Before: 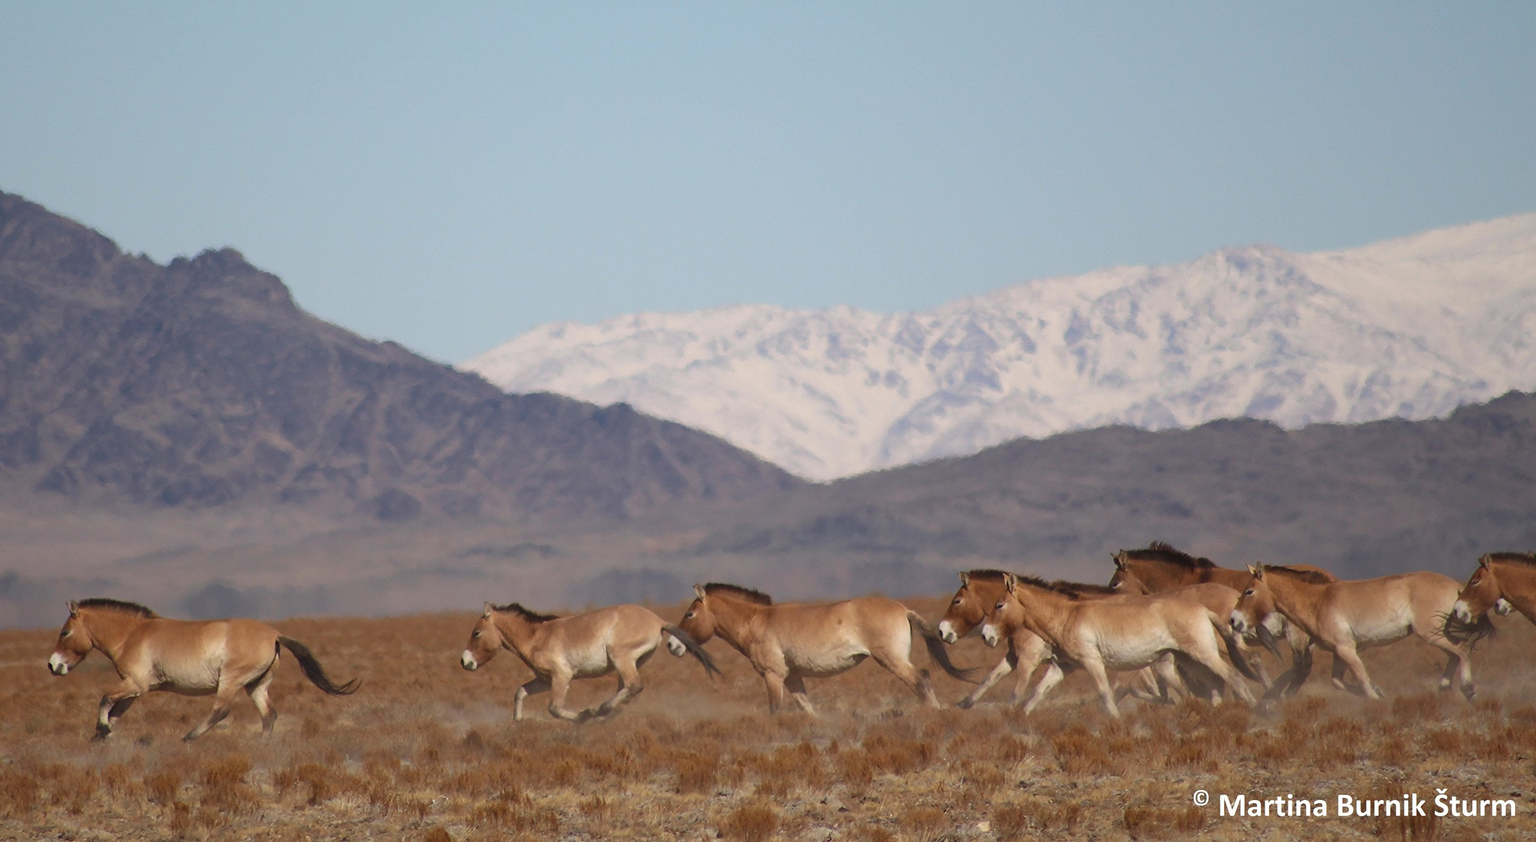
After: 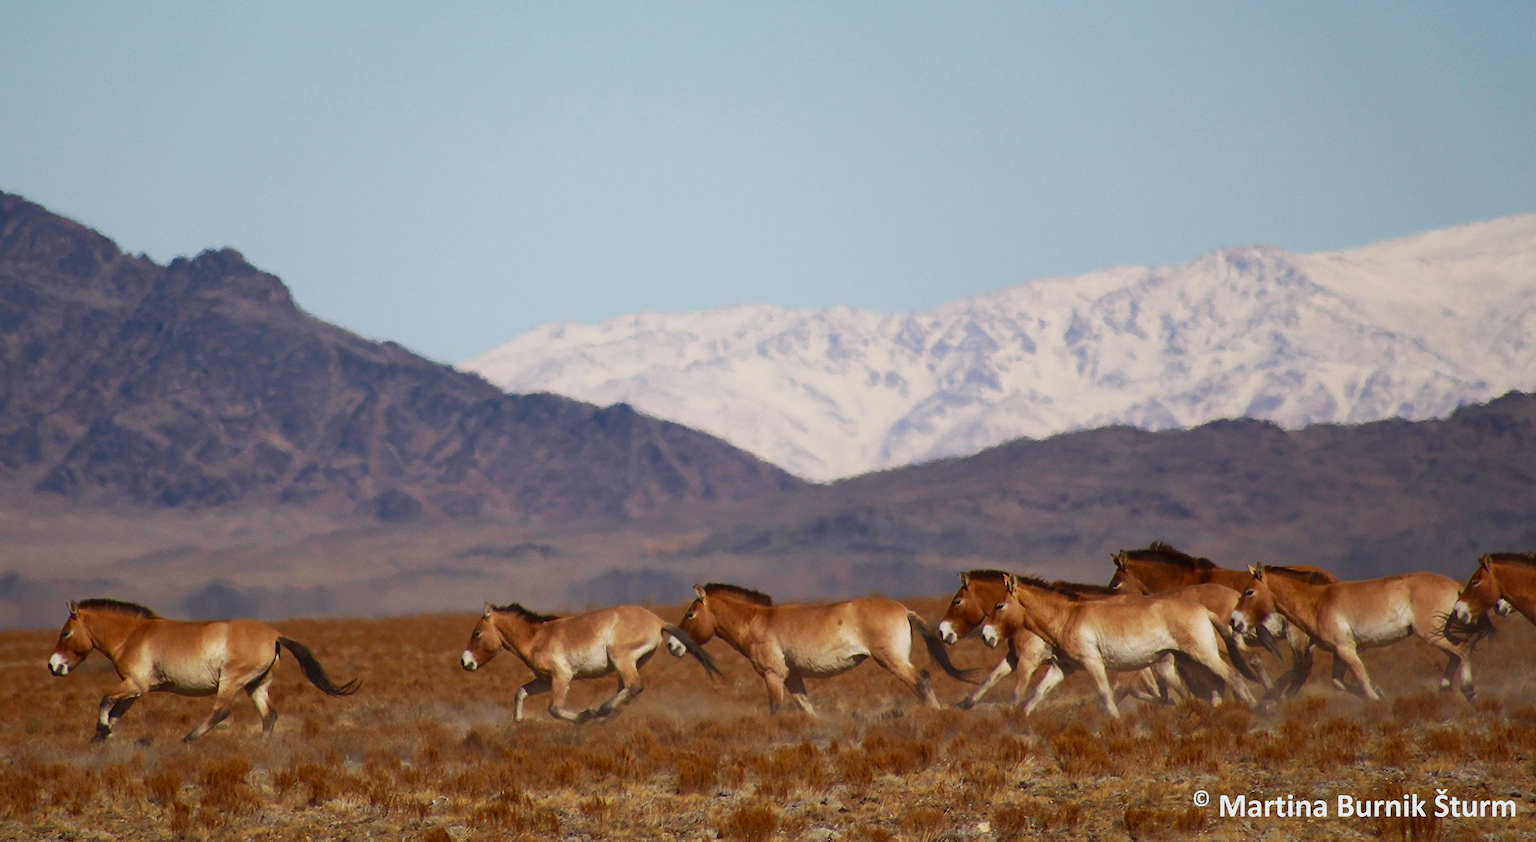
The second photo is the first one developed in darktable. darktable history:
tone equalizer: -7 EV 0.18 EV, -6 EV 0.12 EV, -5 EV 0.08 EV, -4 EV 0.04 EV, -2 EV -0.02 EV, -1 EV -0.04 EV, +0 EV -0.06 EV, luminance estimator HSV value / RGB max
base curve: curves: ch0 [(0, 0) (0.088, 0.125) (0.176, 0.251) (0.354, 0.501) (0.613, 0.749) (1, 0.877)], preserve colors none
contrast brightness saturation: brightness -0.25, saturation 0.2
